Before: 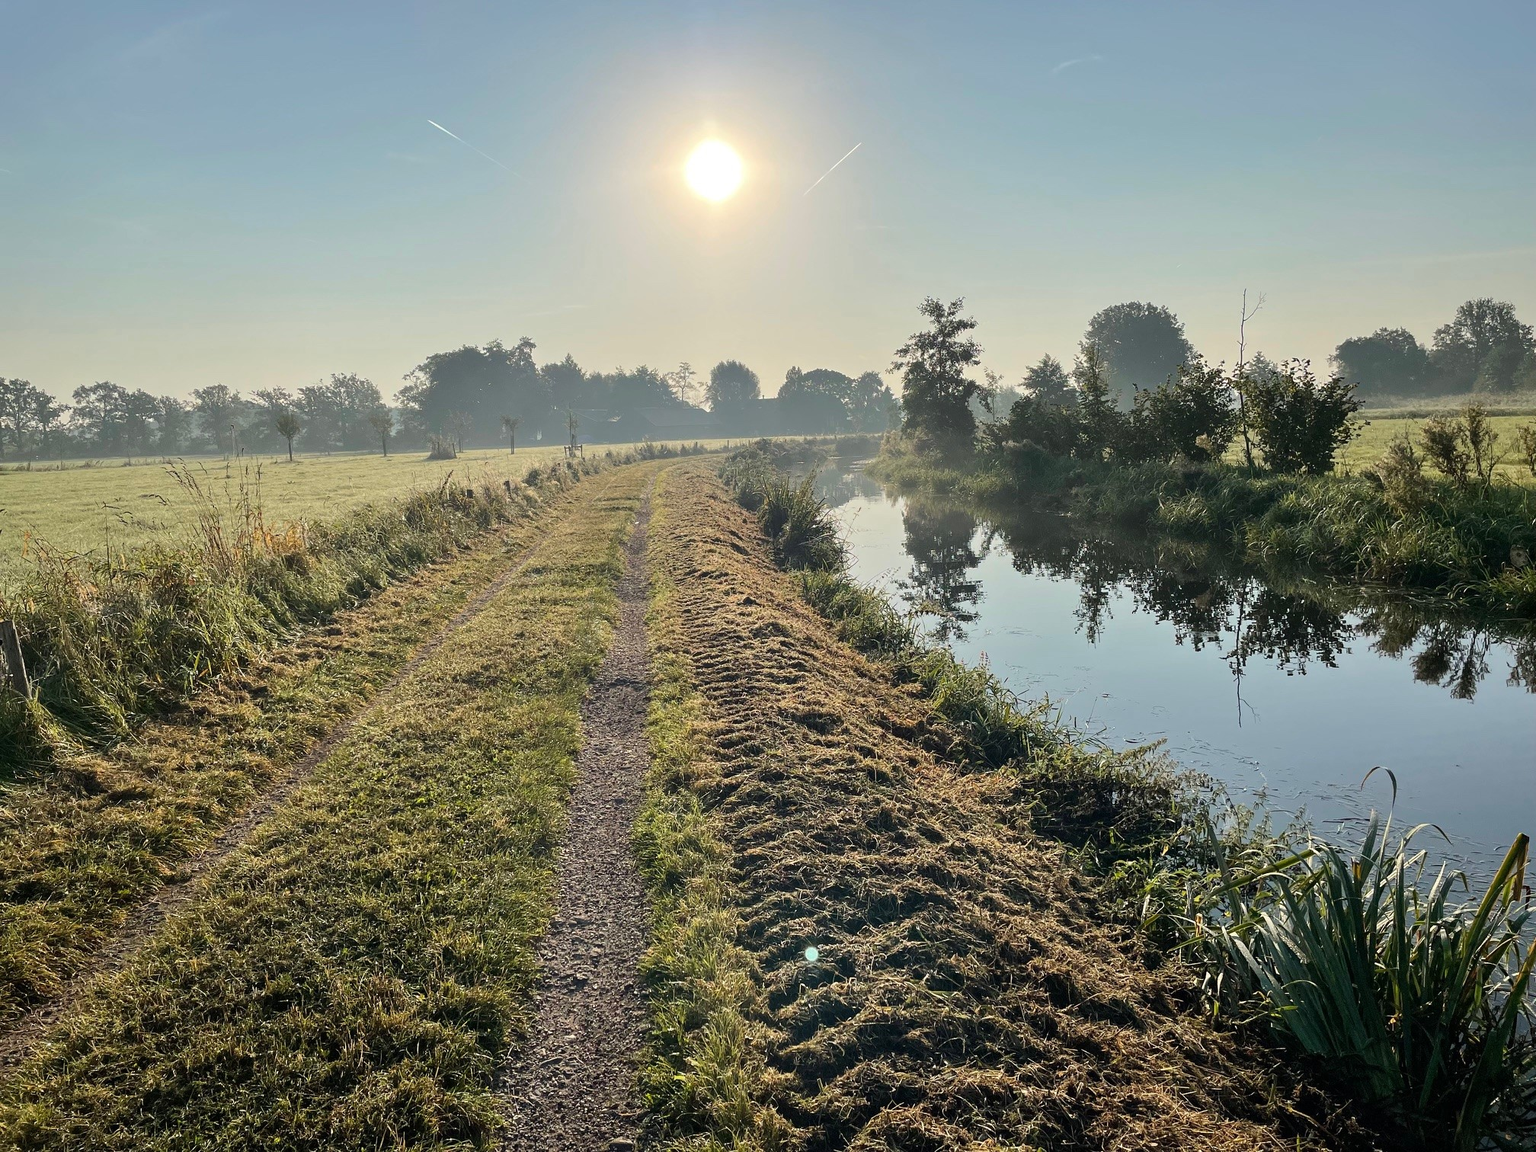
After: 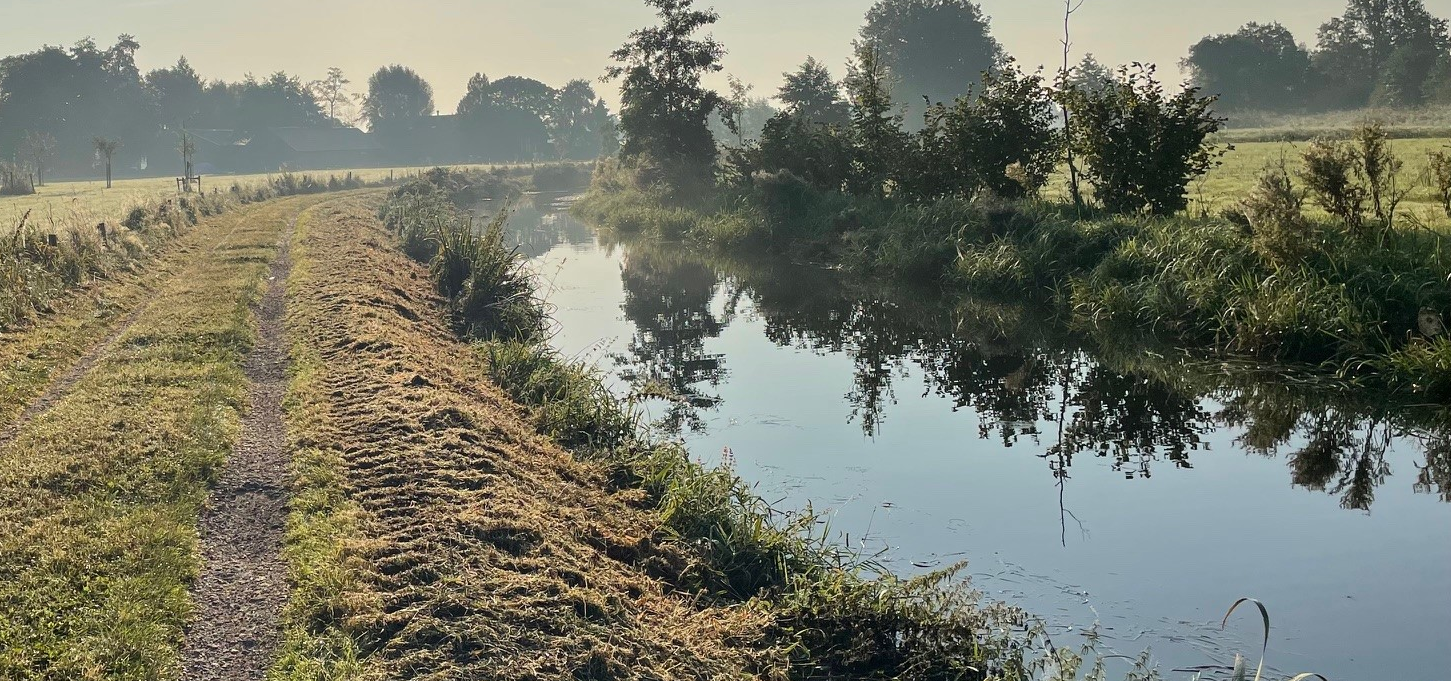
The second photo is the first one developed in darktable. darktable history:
crop and rotate: left 27.983%, top 27.071%, bottom 27.844%
